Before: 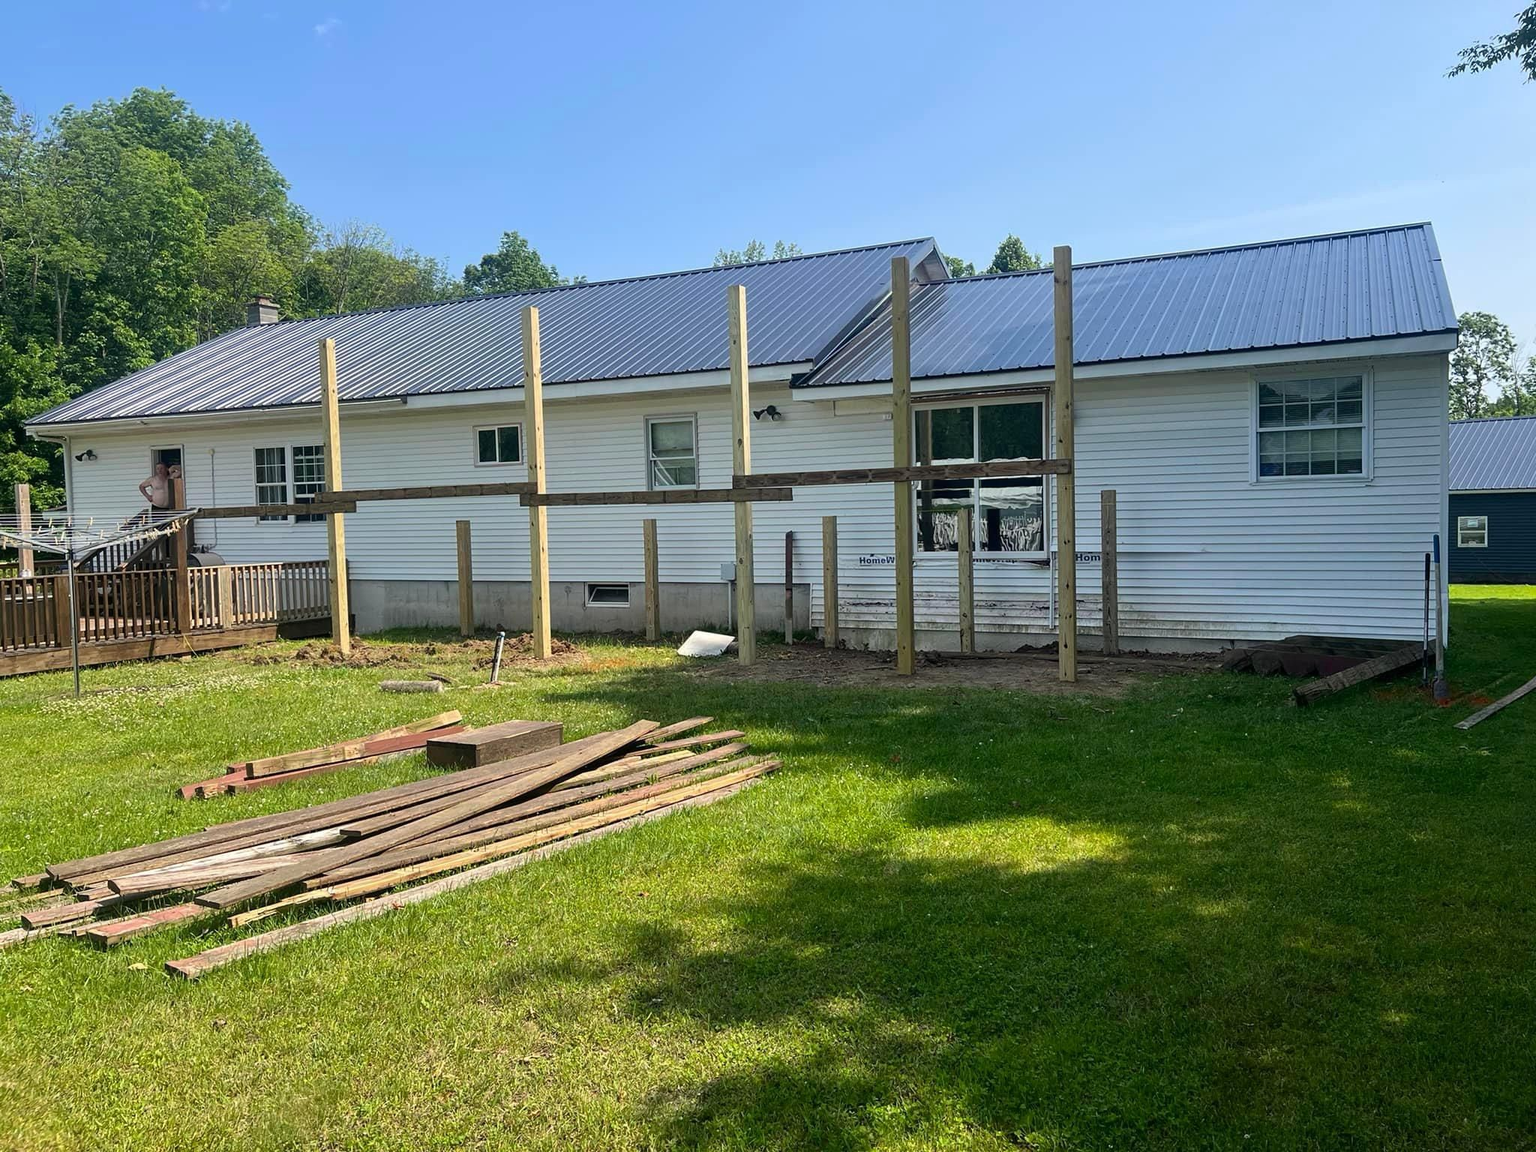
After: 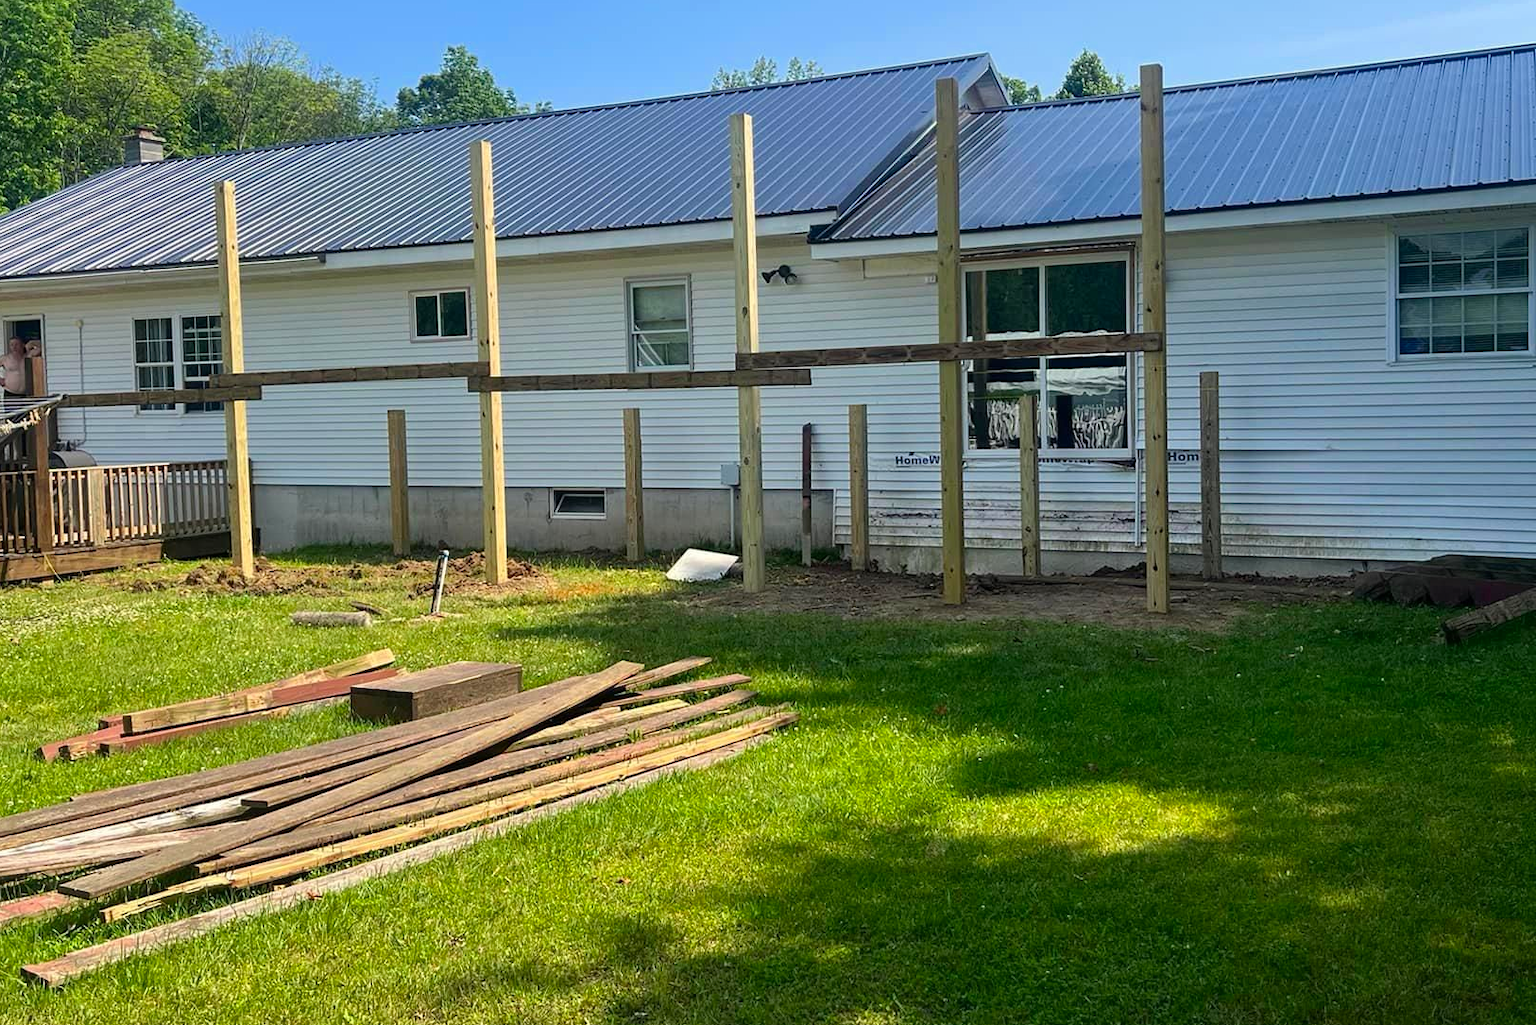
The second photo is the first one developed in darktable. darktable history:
crop: left 9.712%, top 16.928%, right 10.845%, bottom 12.332%
color zones: curves: ch0 [(0, 0.613) (0.01, 0.613) (0.245, 0.448) (0.498, 0.529) (0.642, 0.665) (0.879, 0.777) (0.99, 0.613)]; ch1 [(0, 0) (0.143, 0) (0.286, 0) (0.429, 0) (0.571, 0) (0.714, 0) (0.857, 0)], mix -121.96%
